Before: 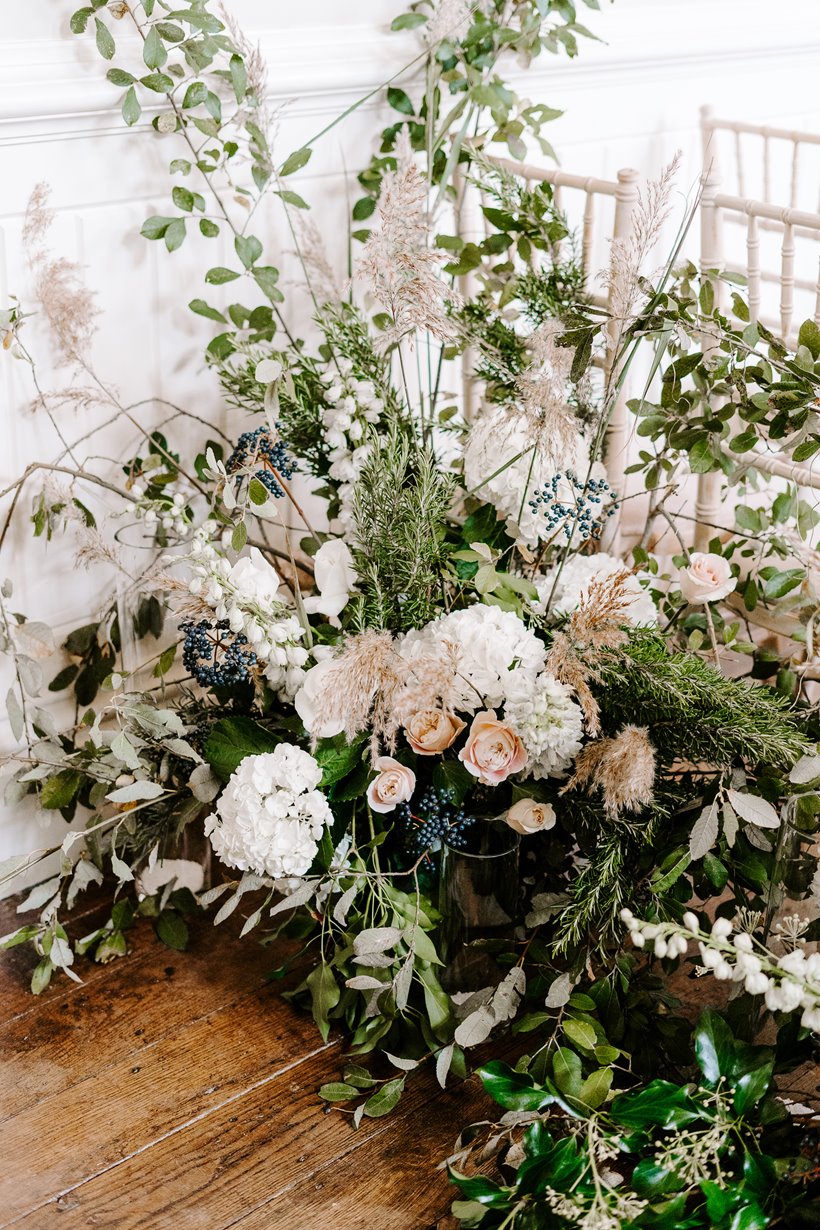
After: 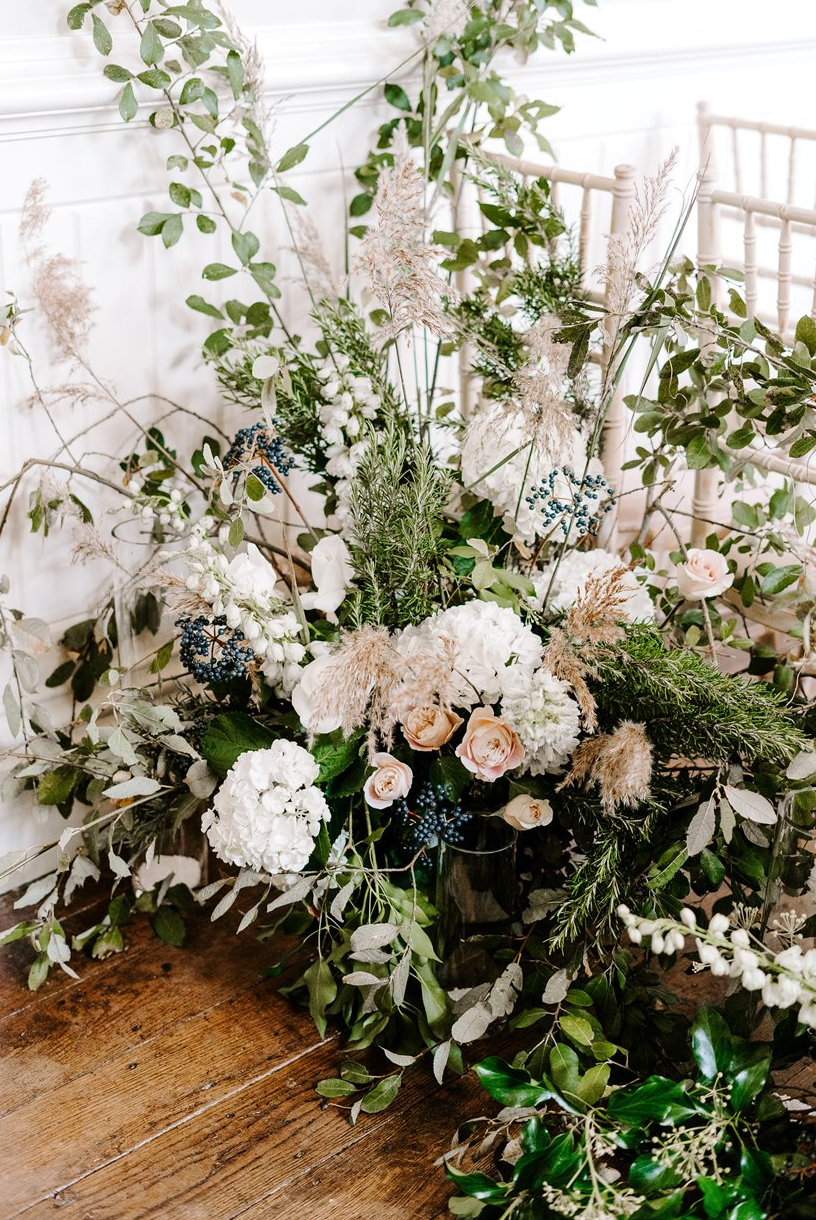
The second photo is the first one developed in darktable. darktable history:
shadows and highlights: shadows 12.39, white point adjustment 1.22, highlights -1.75, soften with gaussian
crop and rotate: left 0.487%, top 0.35%, bottom 0.401%
